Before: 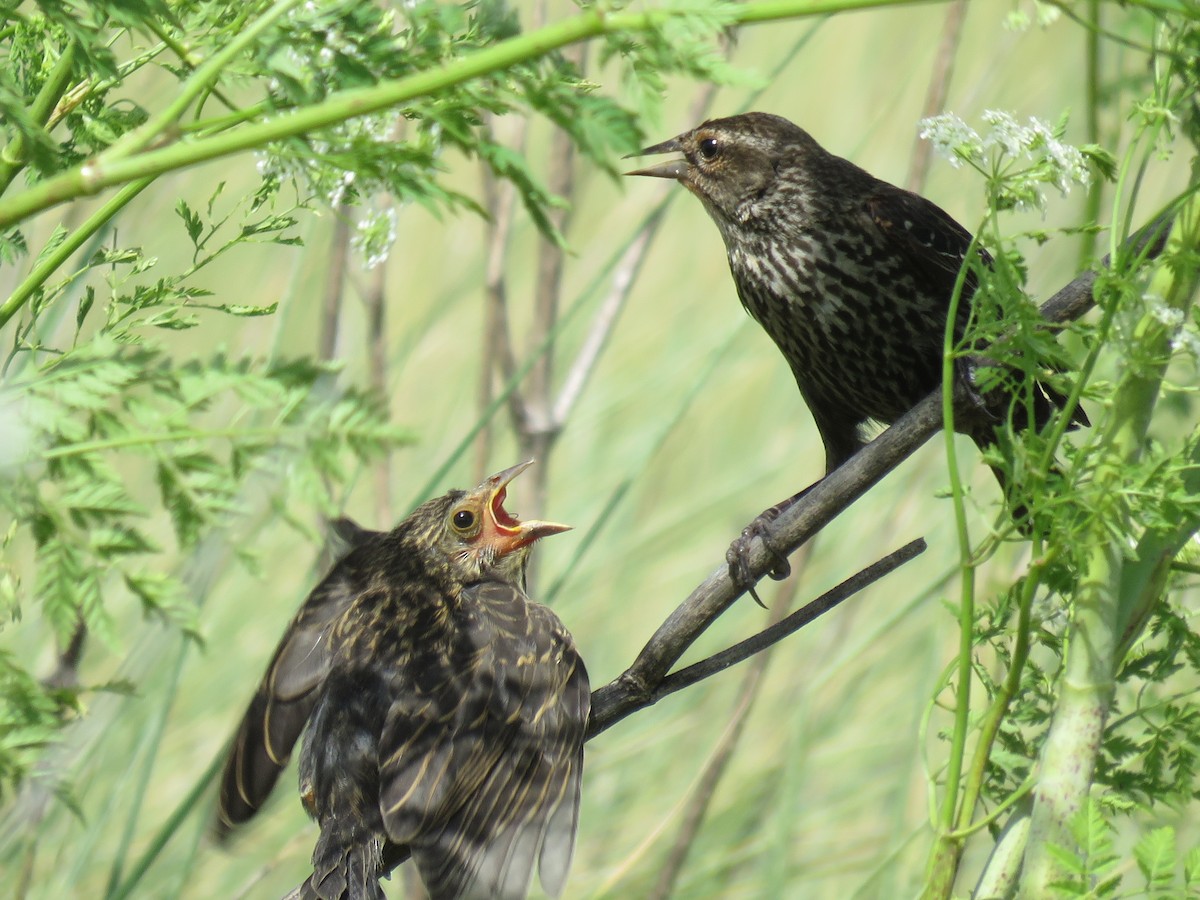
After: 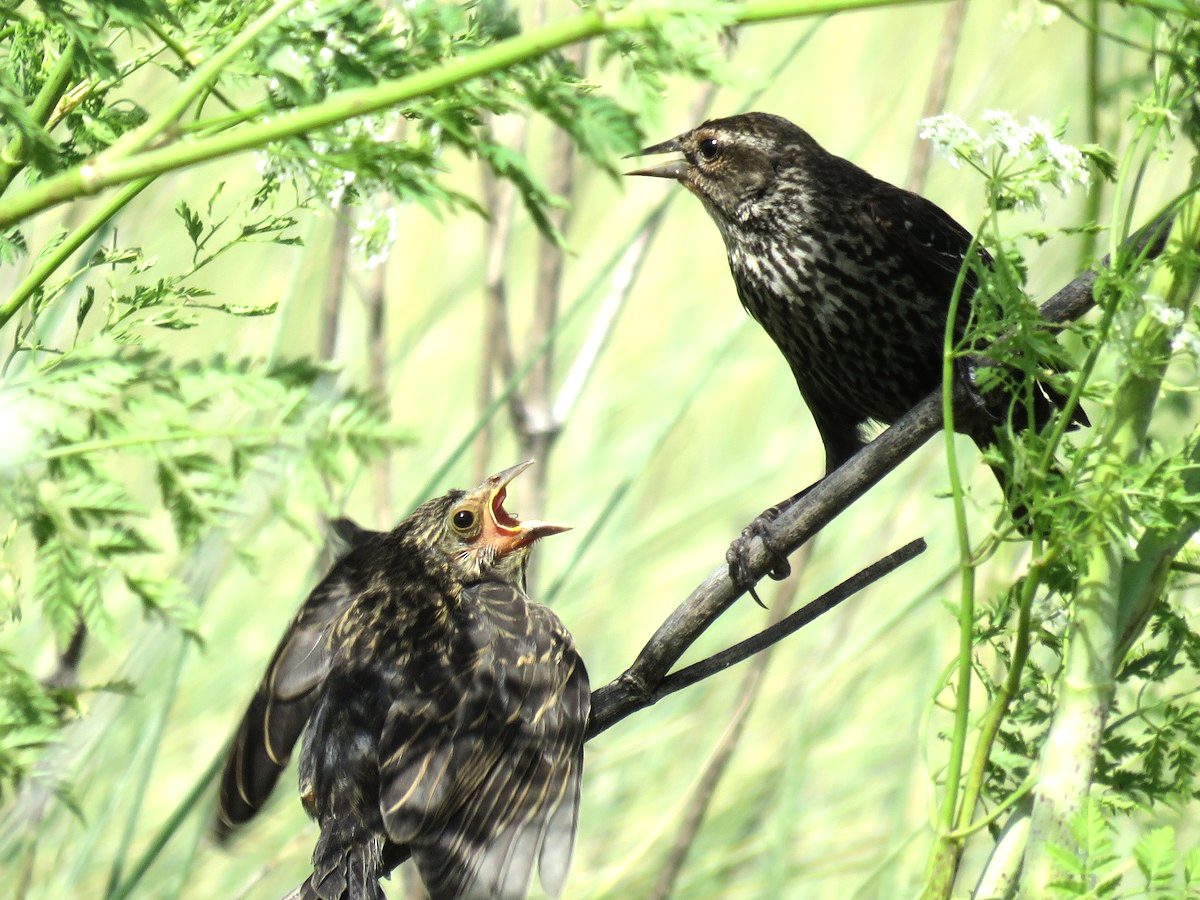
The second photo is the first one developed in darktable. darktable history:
tone equalizer: -8 EV -0.789 EV, -7 EV -0.729 EV, -6 EV -0.568 EV, -5 EV -0.409 EV, -3 EV 0.403 EV, -2 EV 0.6 EV, -1 EV 0.681 EV, +0 EV 0.744 EV, edges refinement/feathering 500, mask exposure compensation -1.57 EV, preserve details no
